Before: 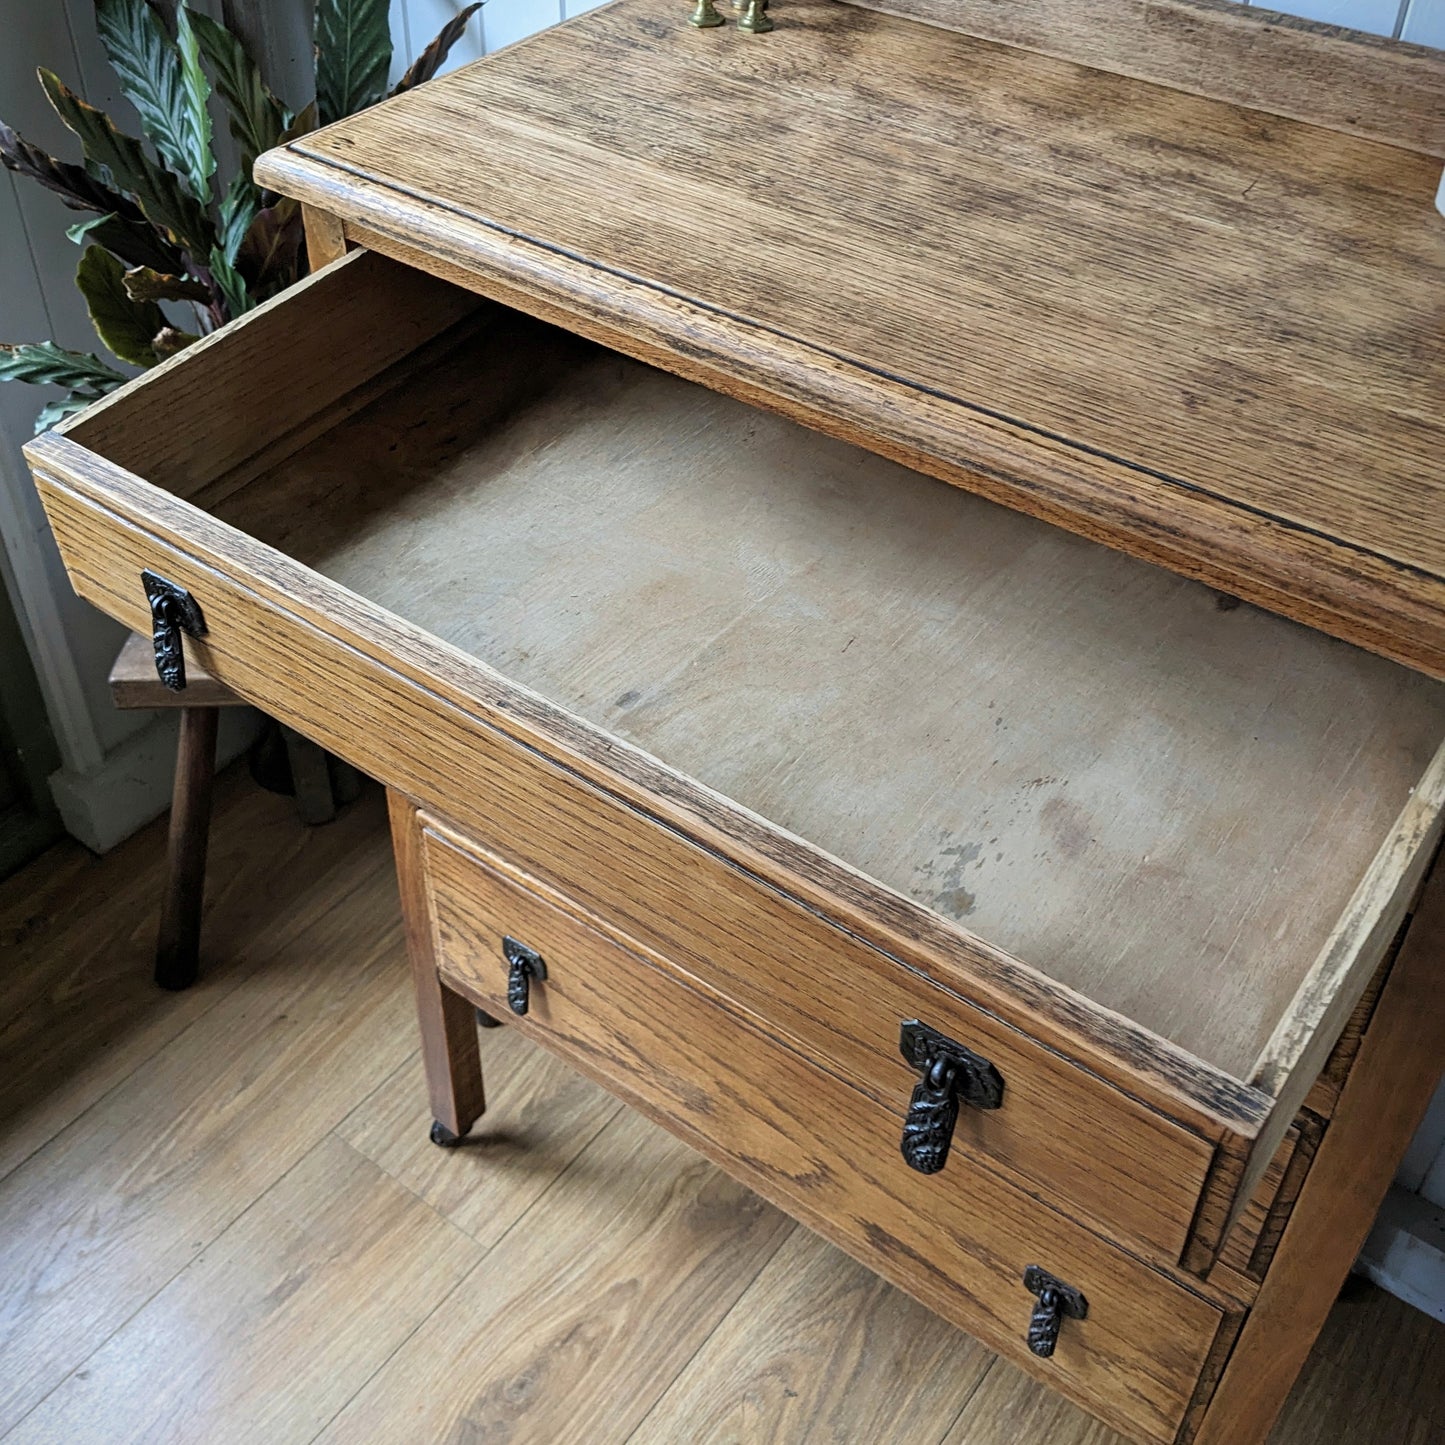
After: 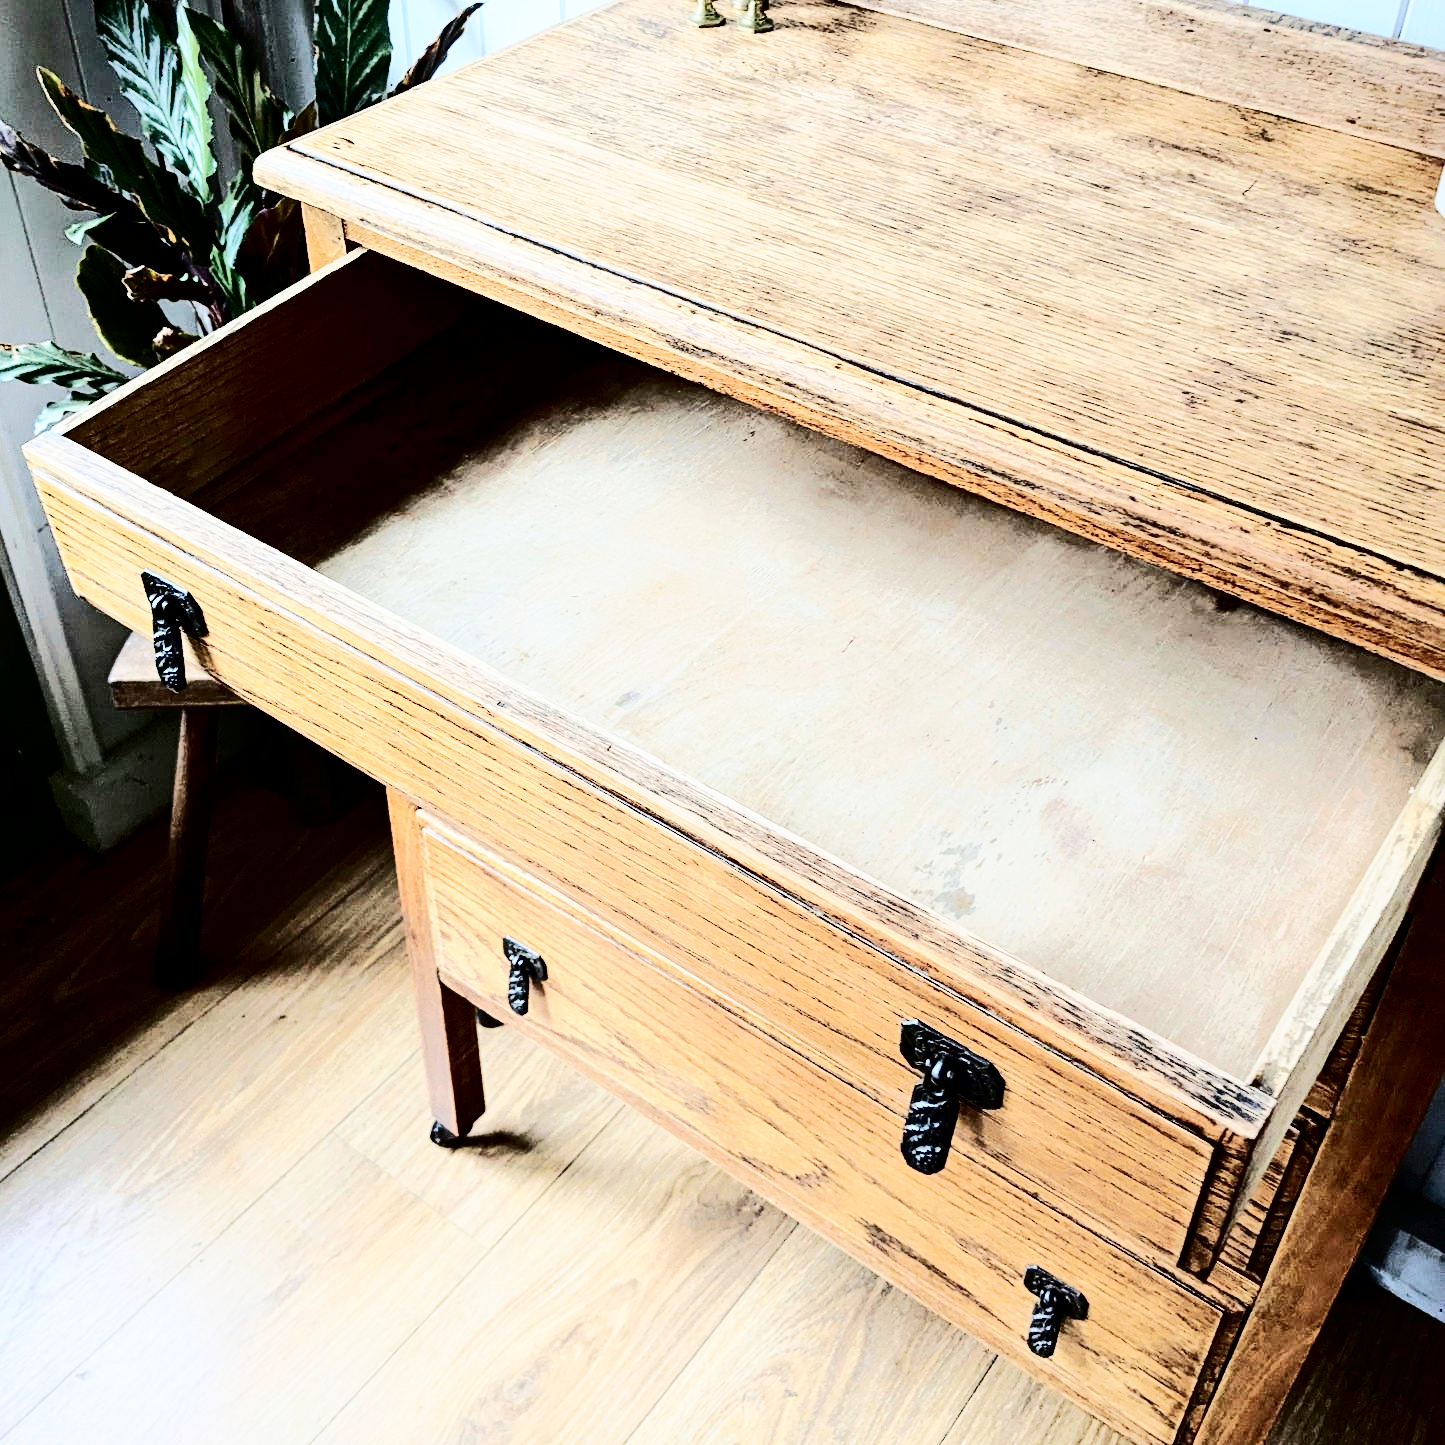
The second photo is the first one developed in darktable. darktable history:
tone curve: curves: ch0 [(0, 0) (0.086, 0.006) (0.148, 0.021) (0.245, 0.105) (0.374, 0.401) (0.444, 0.631) (0.778, 0.915) (1, 1)], color space Lab, independent channels, preserve colors none
base curve: curves: ch0 [(0, 0) (0.028, 0.03) (0.121, 0.232) (0.46, 0.748) (0.859, 0.968) (1, 1)], preserve colors none
